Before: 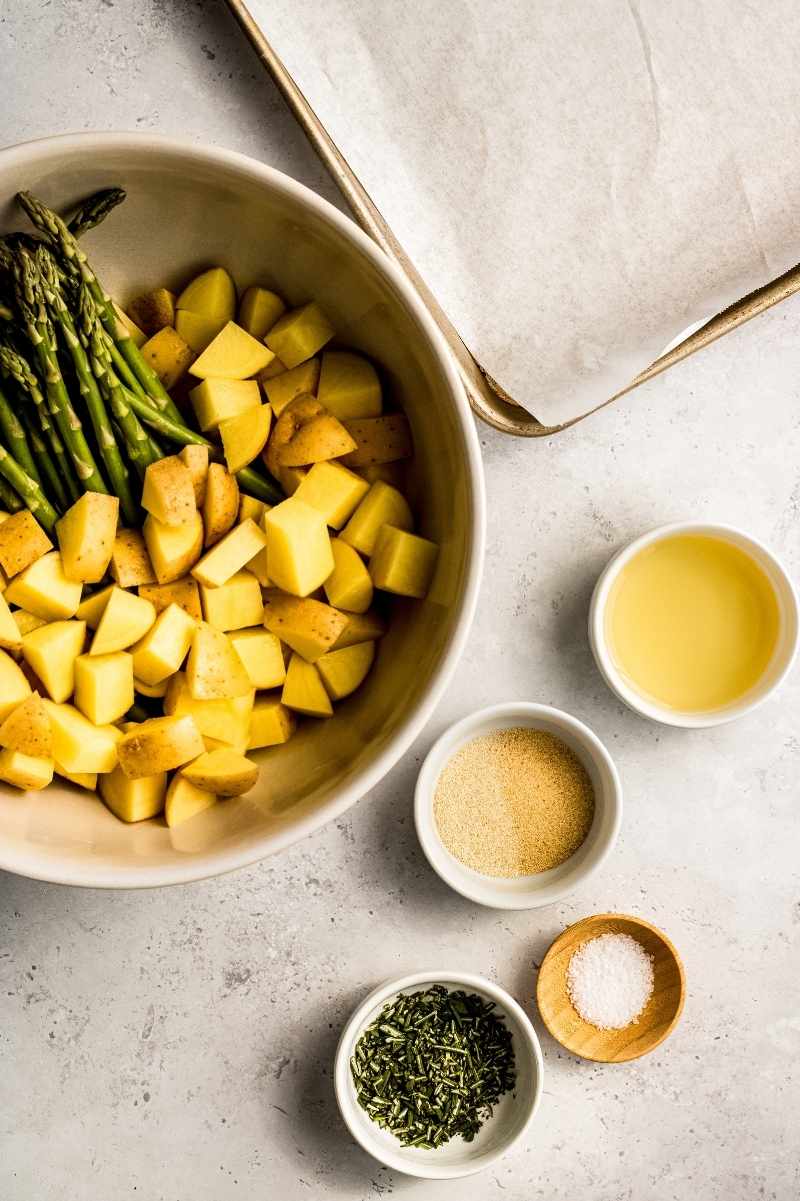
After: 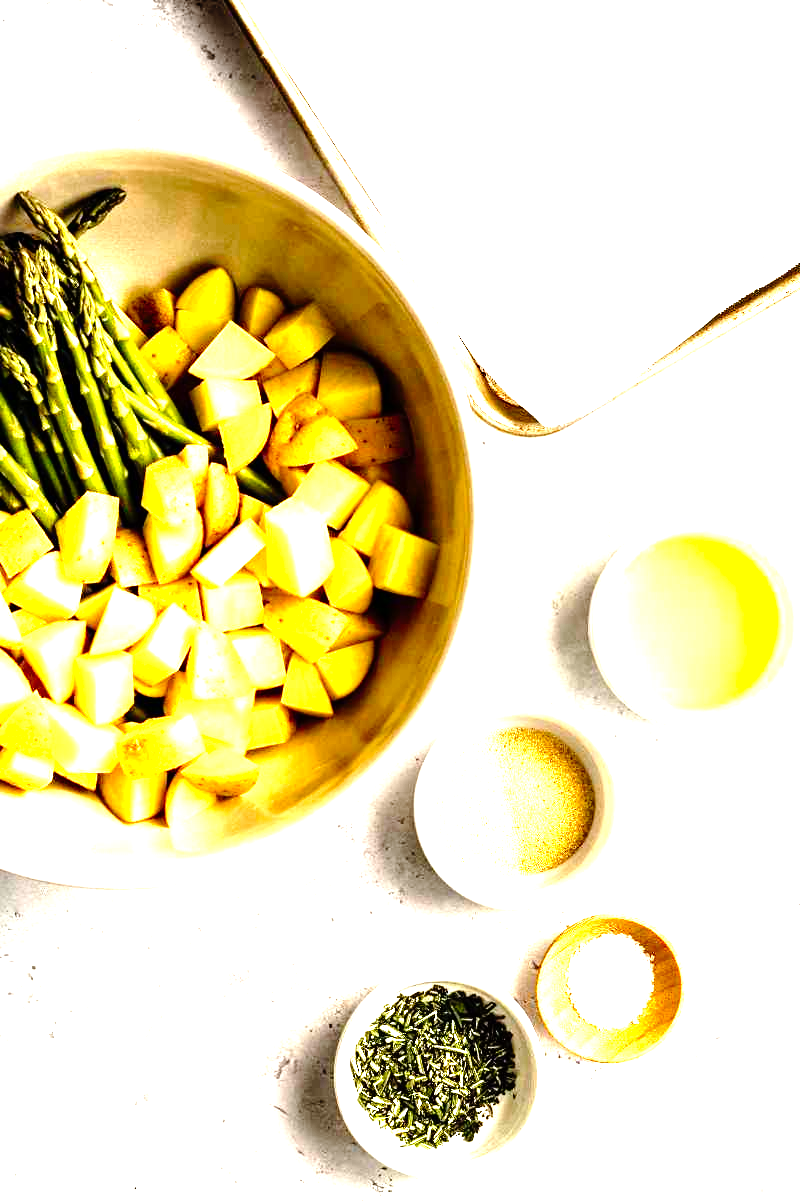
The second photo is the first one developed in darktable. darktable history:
base curve: curves: ch0 [(0, 0) (0.012, 0.01) (0.073, 0.168) (0.31, 0.711) (0.645, 0.957) (1, 1)], preserve colors none
levels: levels [0, 0.394, 0.787]
